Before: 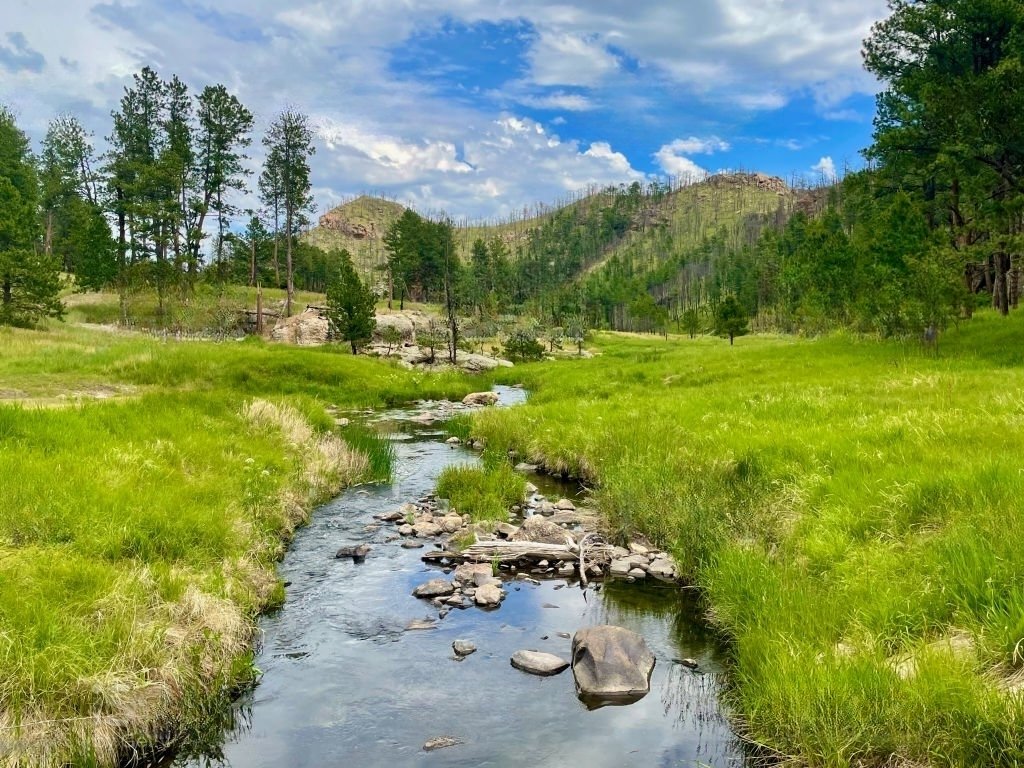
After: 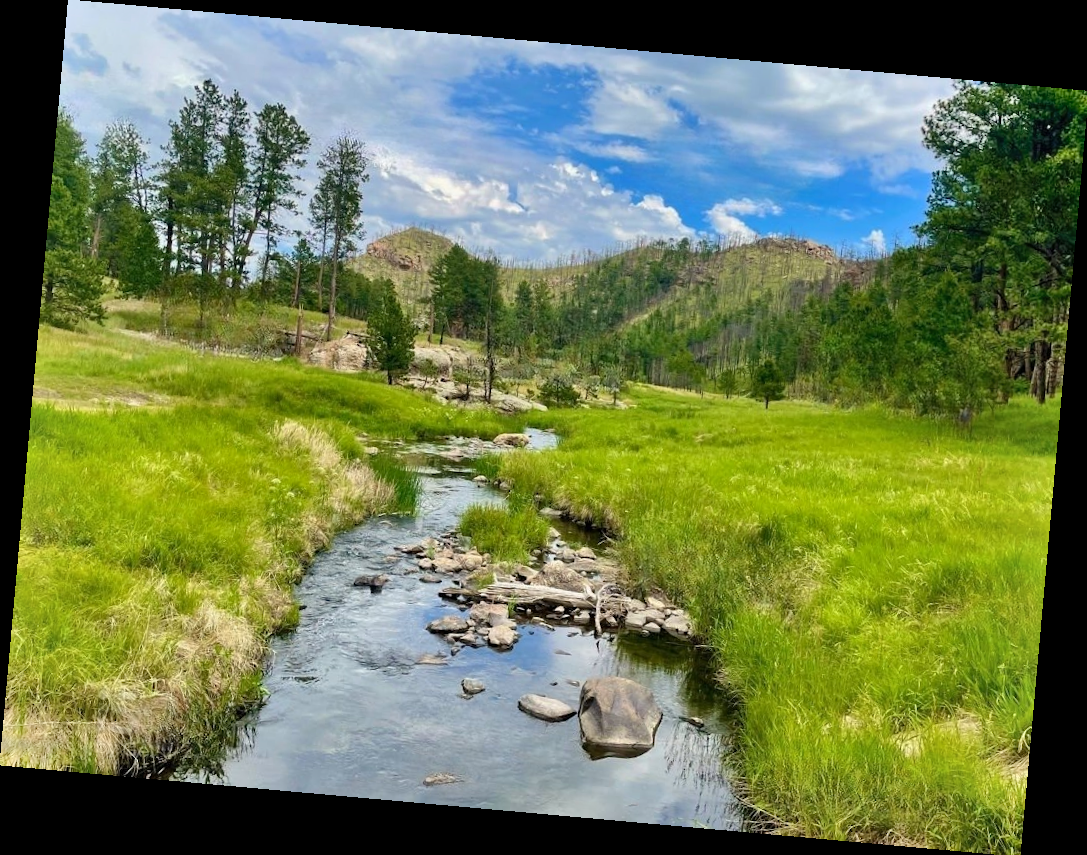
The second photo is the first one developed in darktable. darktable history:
rotate and perspective: rotation 5.12°, automatic cropping off
shadows and highlights: soften with gaussian
